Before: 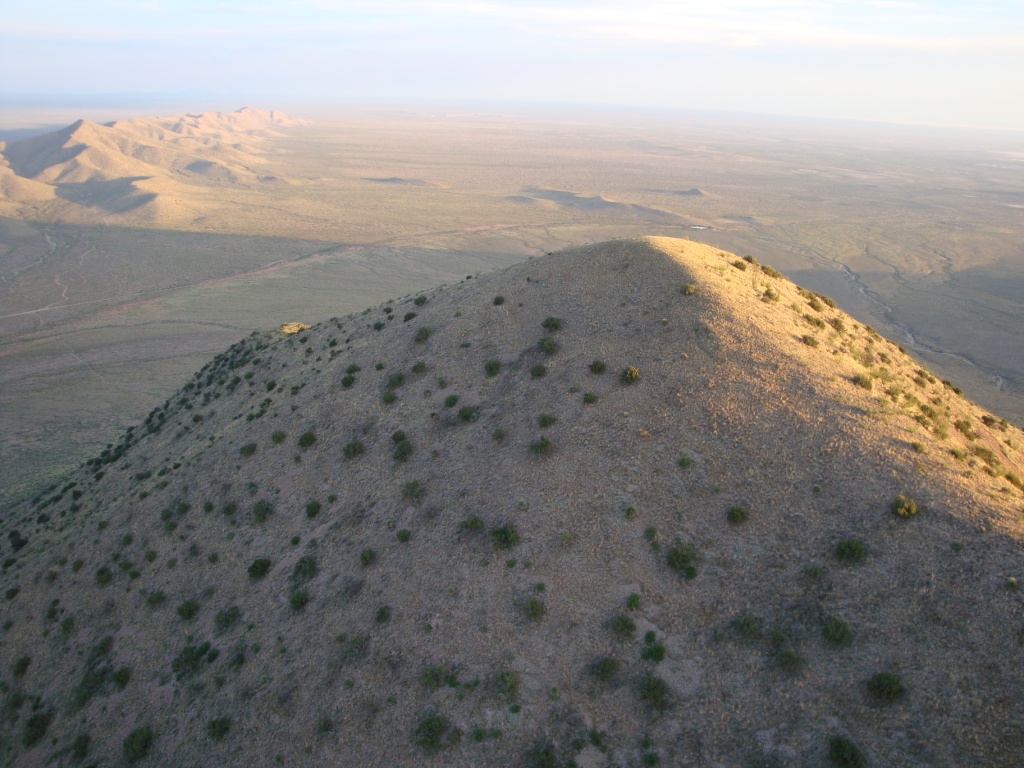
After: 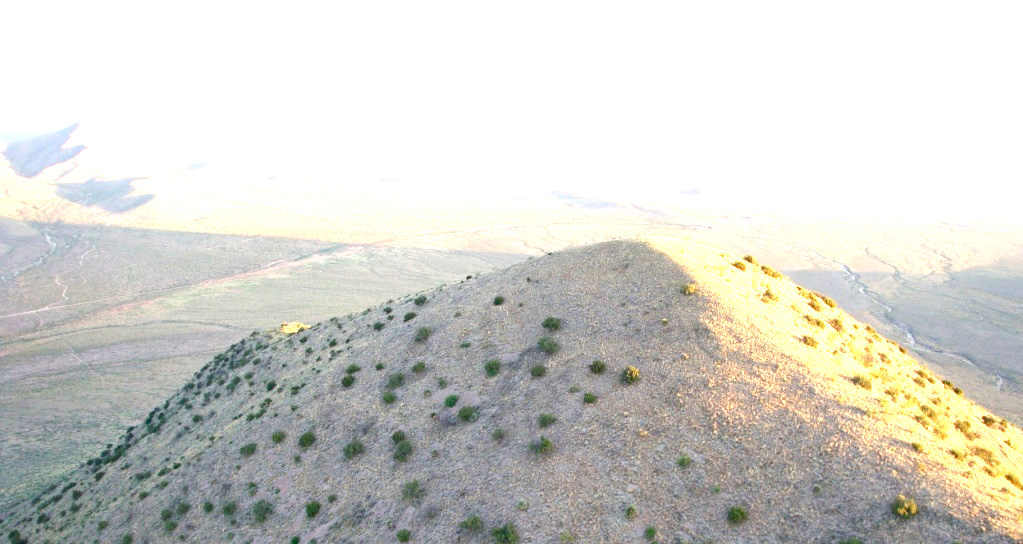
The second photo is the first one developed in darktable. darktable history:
exposure: black level correction 0.001, exposure 1.724 EV, compensate highlight preservation false
haze removal: compatibility mode true, adaptive false
crop: right 0%, bottom 29.086%
